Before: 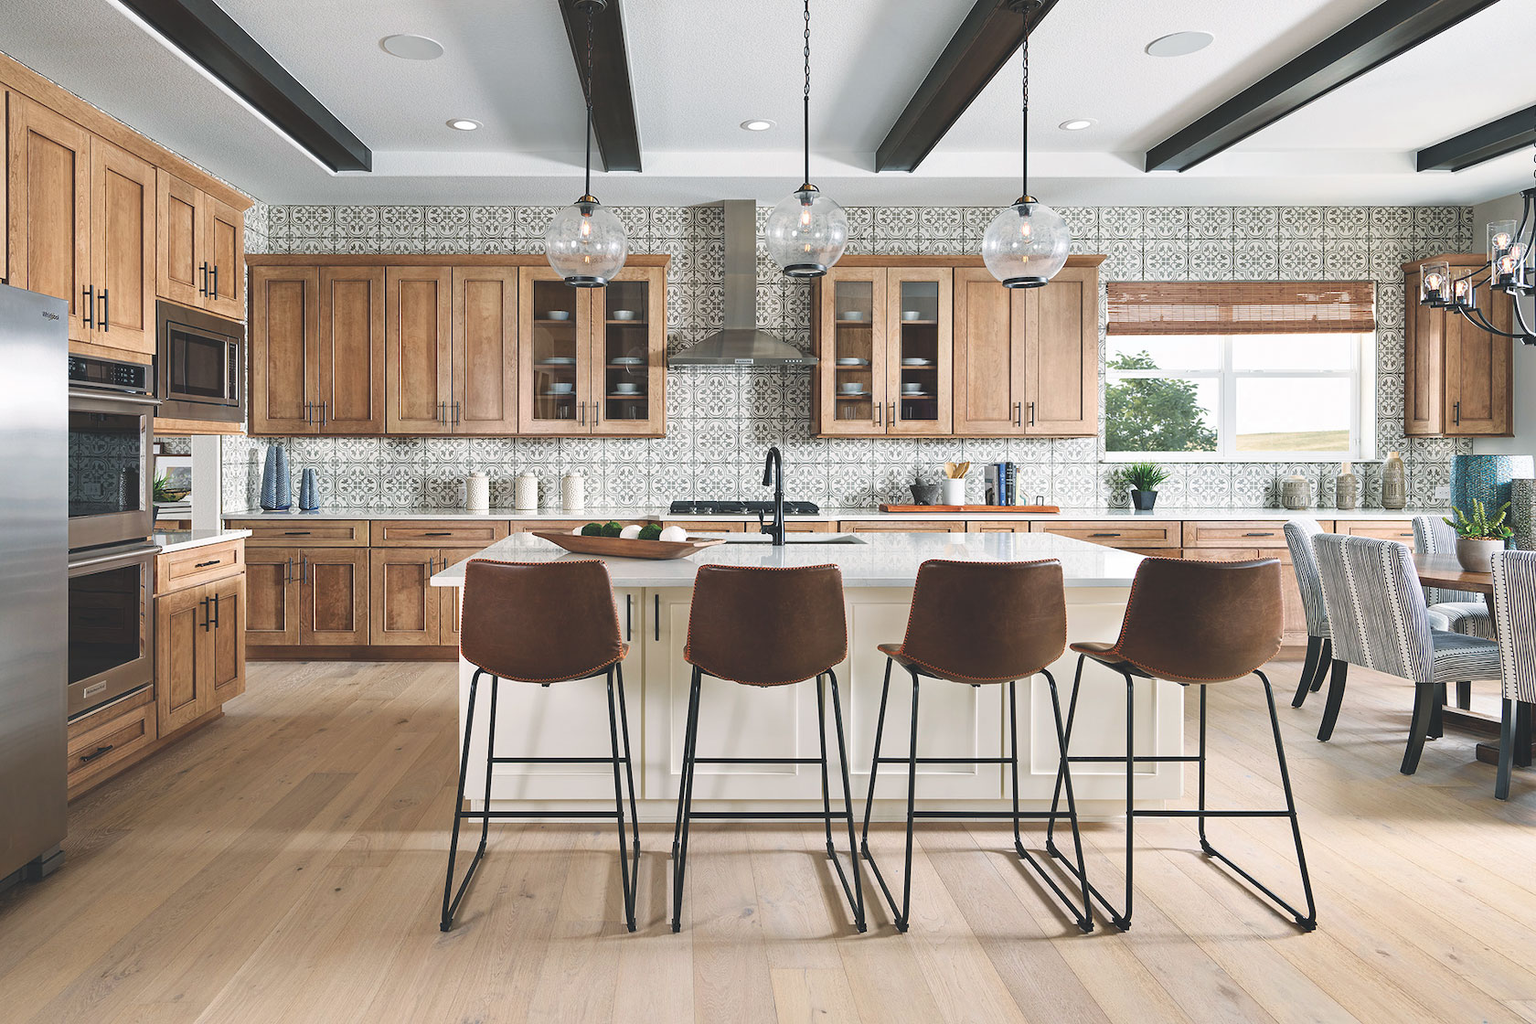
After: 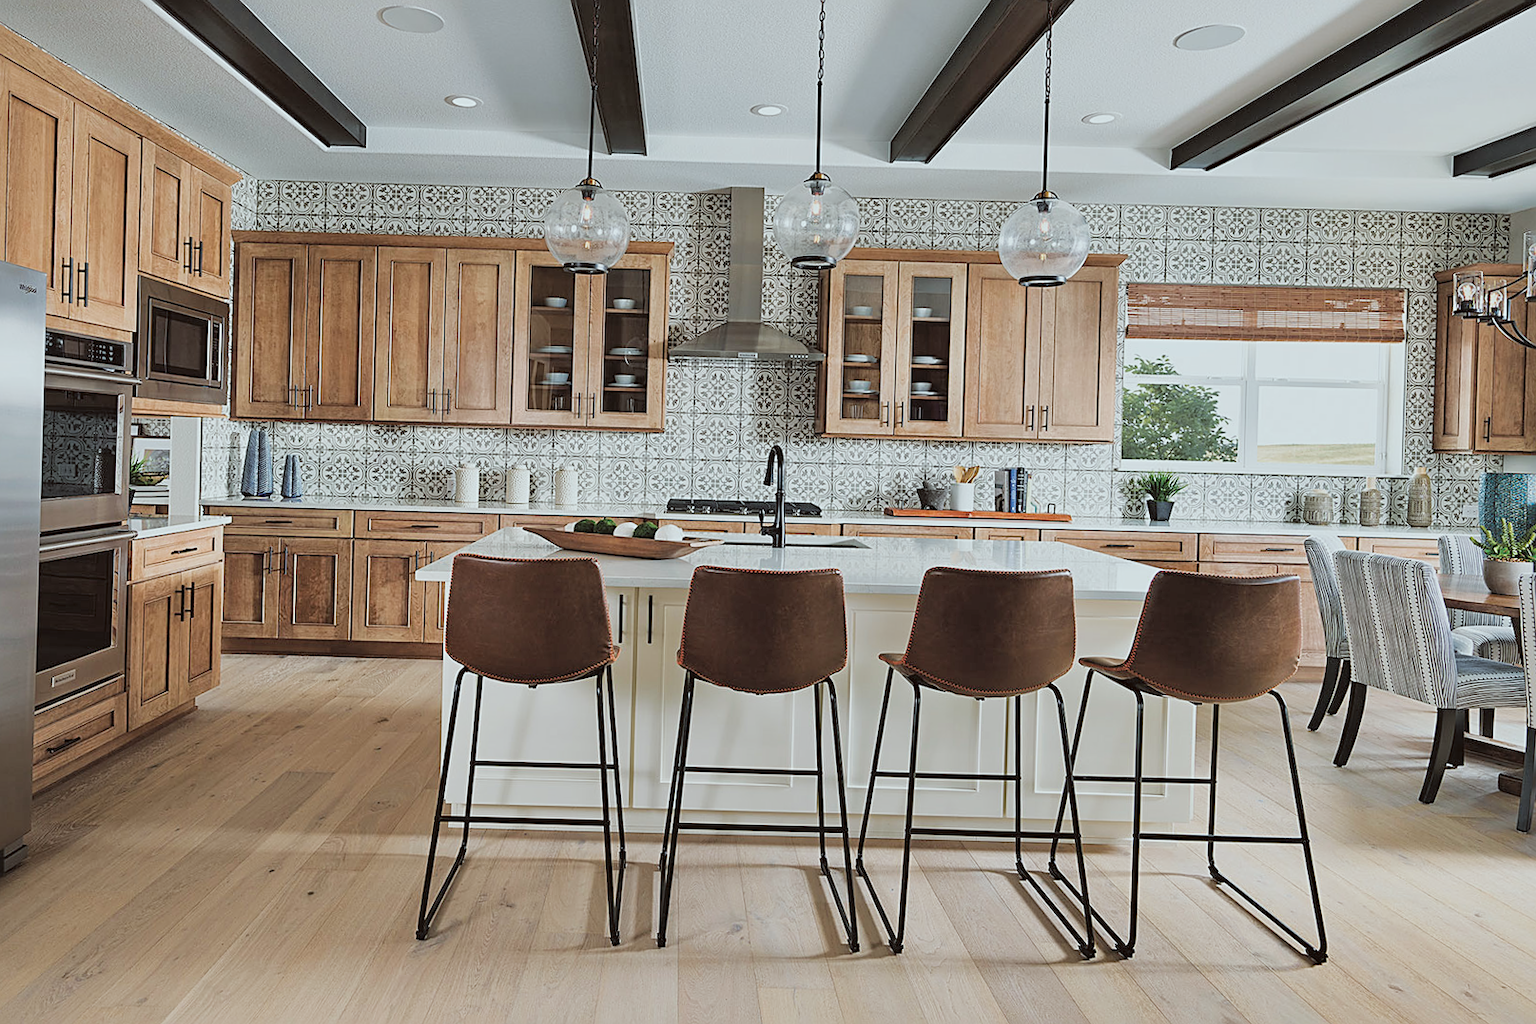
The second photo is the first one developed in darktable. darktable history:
filmic rgb: black relative exposure -5.02 EV, white relative exposure 3.53 EV, hardness 3.18, contrast 1.187, highlights saturation mix -49.76%
color correction: highlights a* -4.98, highlights b* -3.67, shadows a* 3.79, shadows b* 4.23
sharpen: on, module defaults
shadows and highlights: on, module defaults
crop and rotate: angle -1.53°
